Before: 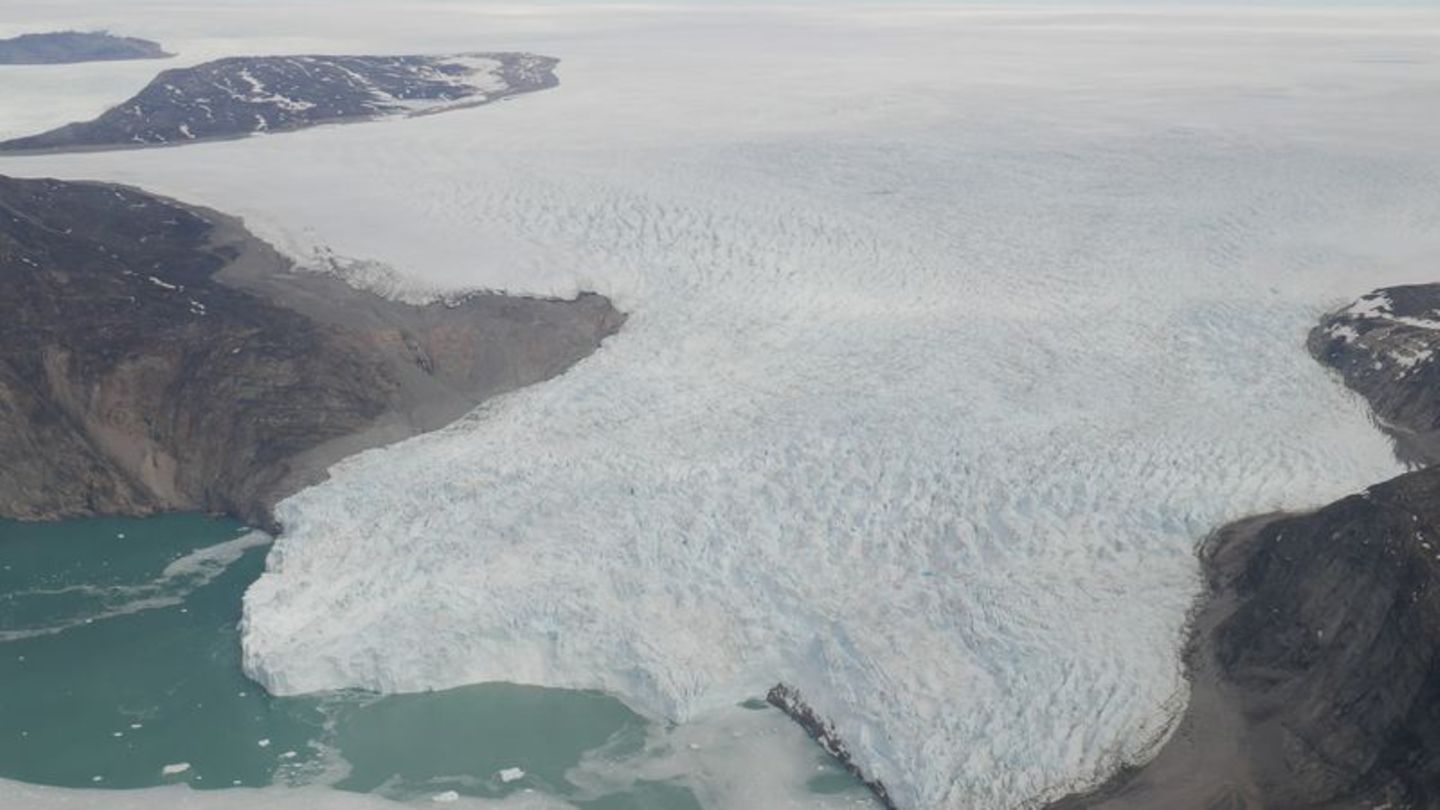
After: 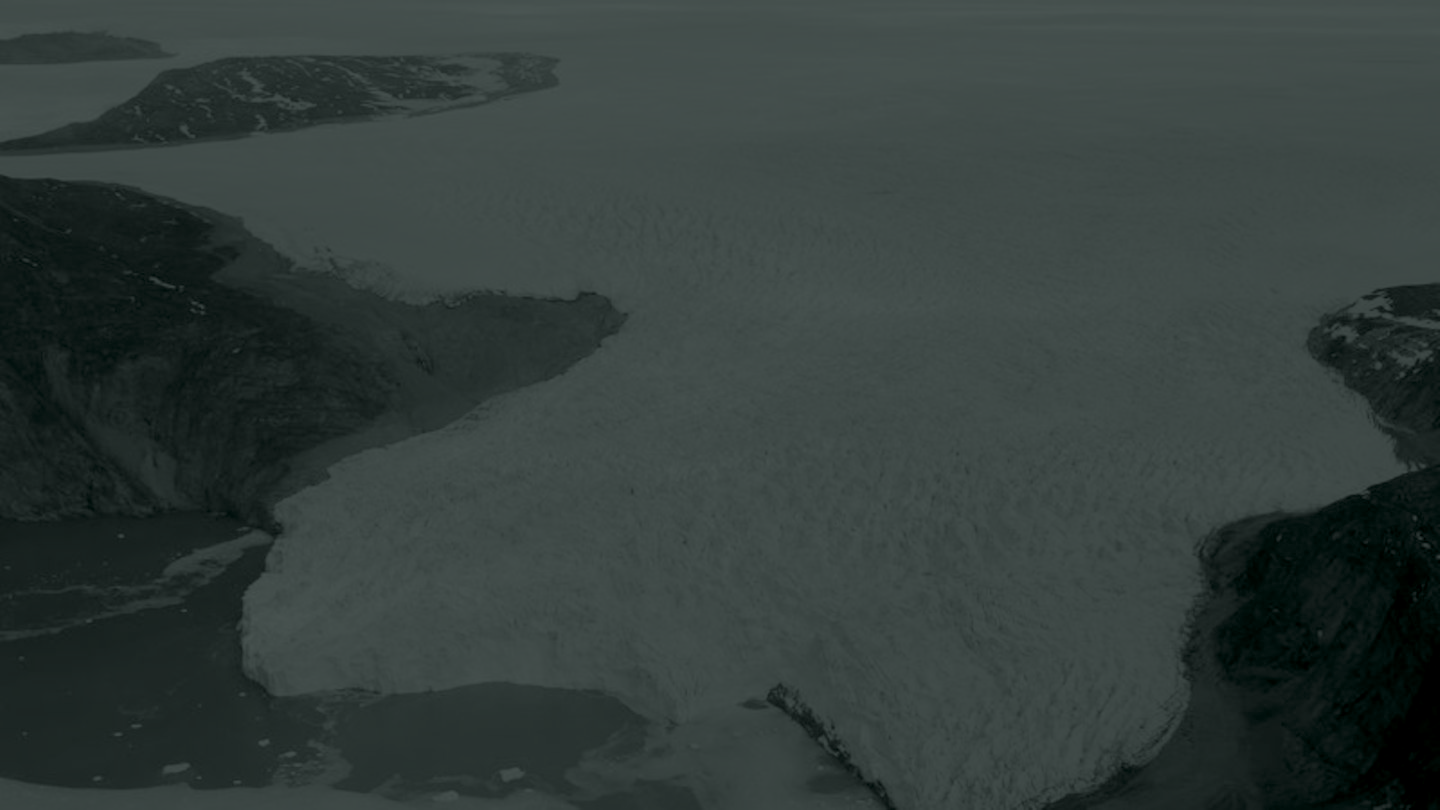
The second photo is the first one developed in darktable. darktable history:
colorize: hue 90°, saturation 19%, lightness 1.59%, version 1
white balance: emerald 1
contrast brightness saturation: saturation 0.13
tone curve: curves: ch0 [(0, 0) (0.003, 0.039) (0.011, 0.041) (0.025, 0.048) (0.044, 0.065) (0.069, 0.084) (0.1, 0.104) (0.136, 0.137) (0.177, 0.19) (0.224, 0.245) (0.277, 0.32) (0.335, 0.409) (0.399, 0.496) (0.468, 0.58) (0.543, 0.656) (0.623, 0.733) (0.709, 0.796) (0.801, 0.852) (0.898, 0.93) (1, 1)], preserve colors none
